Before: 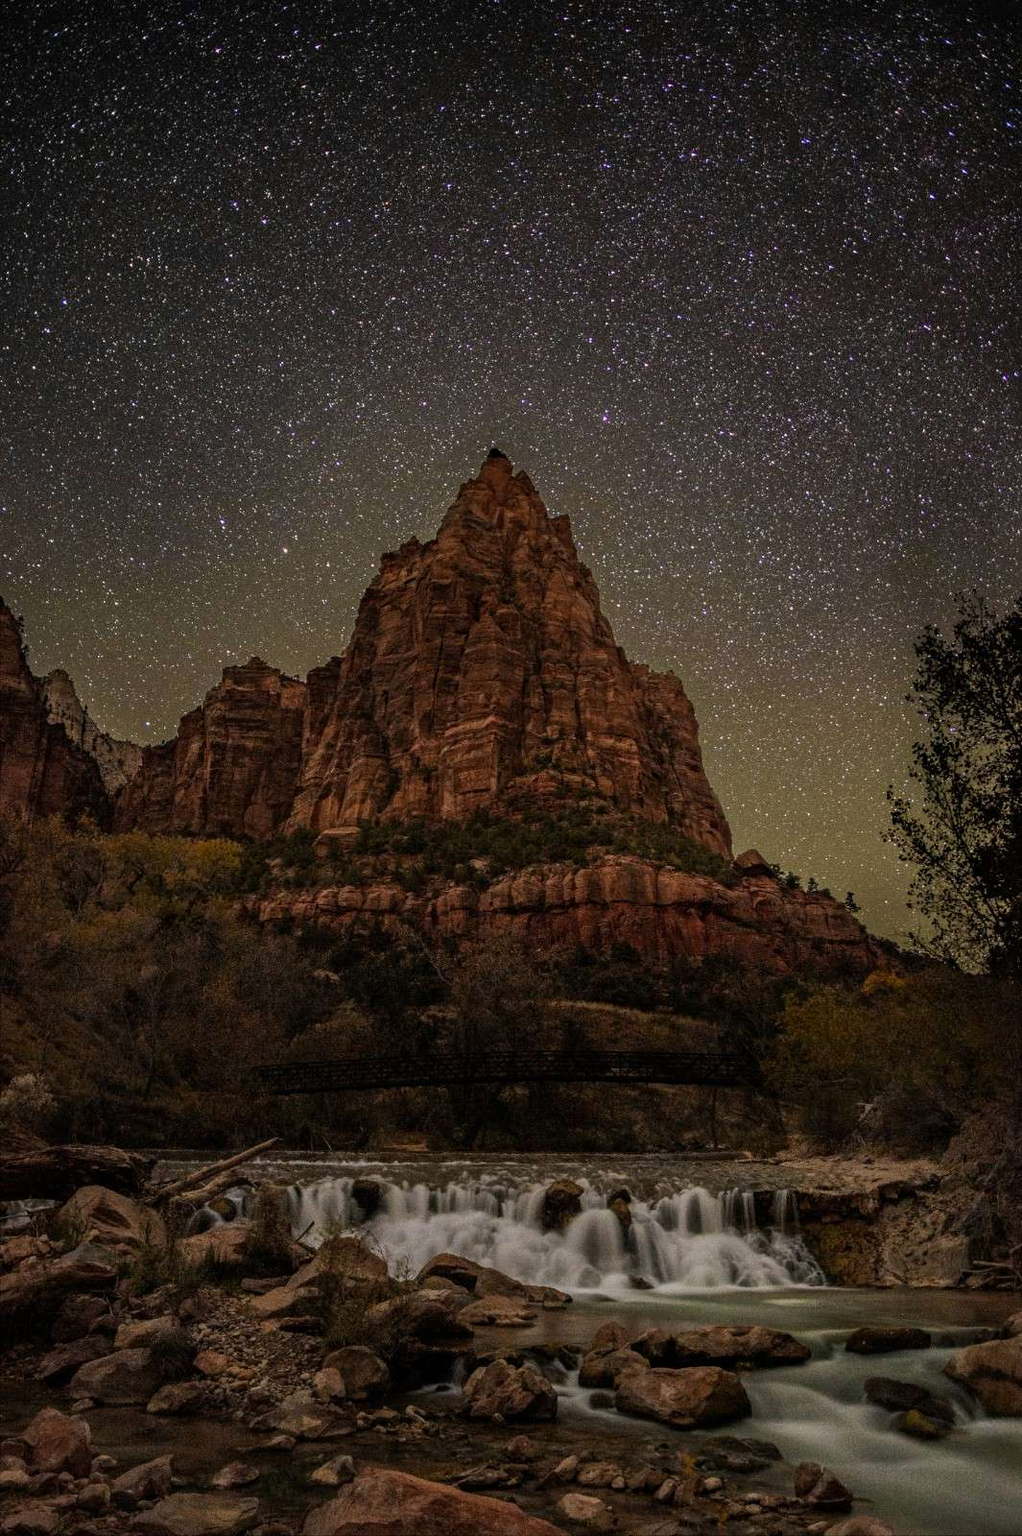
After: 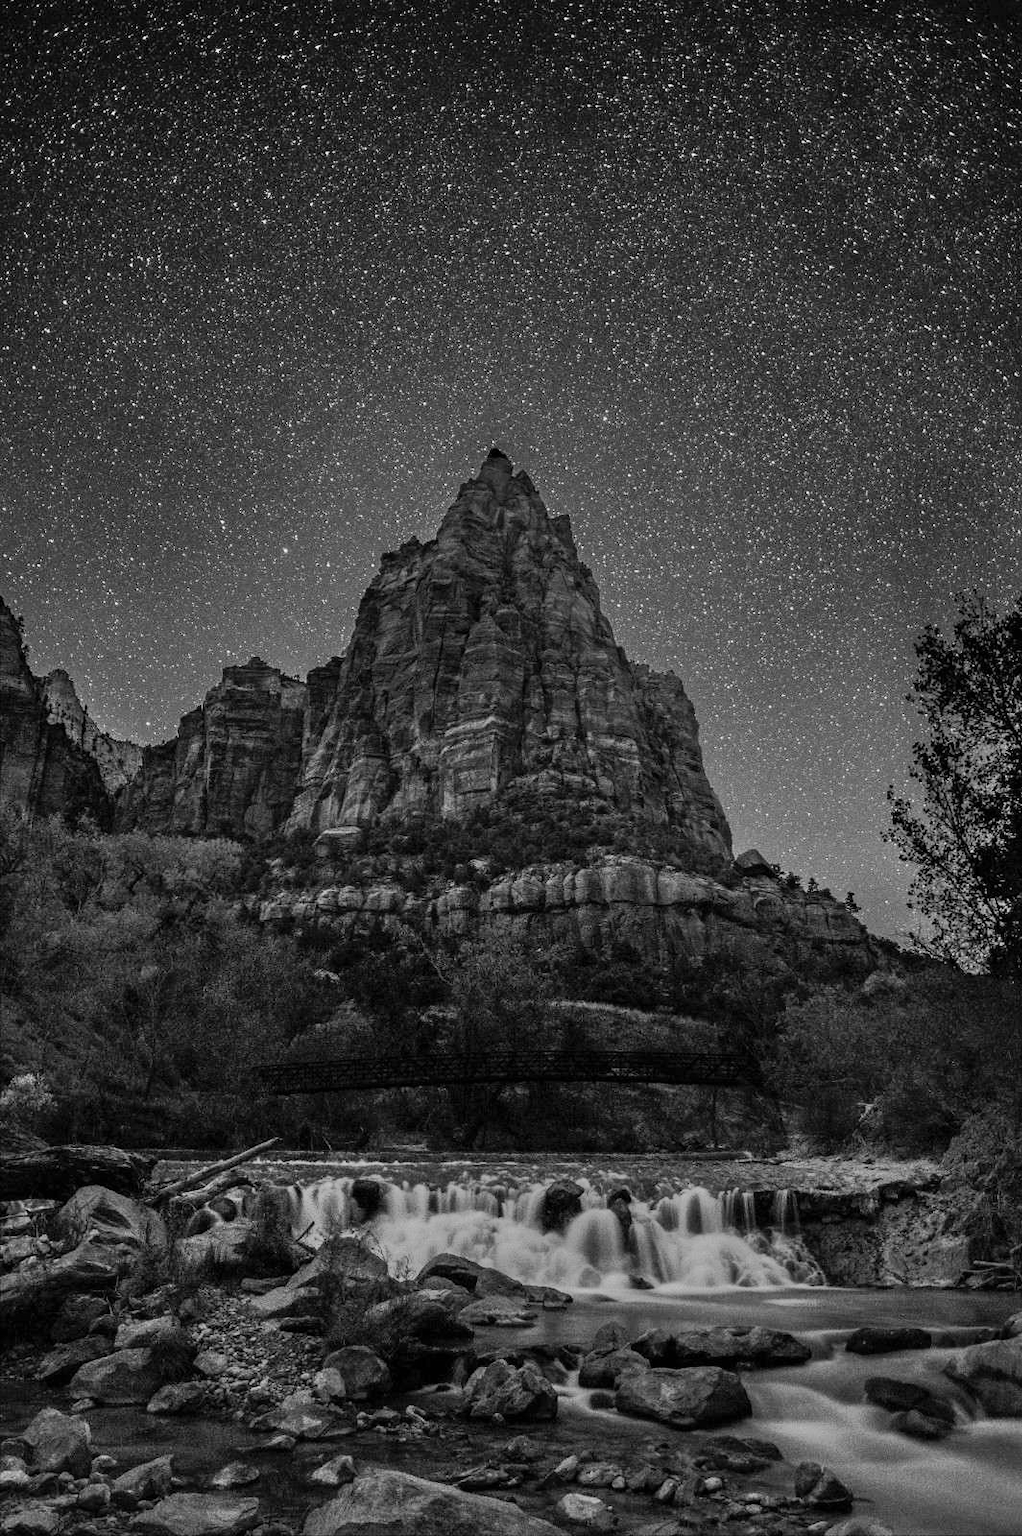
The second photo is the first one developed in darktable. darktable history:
monochrome: a 32, b 64, size 2.3
tone equalizer: on, module defaults
shadows and highlights: shadows color adjustment 97.66%, soften with gaussian
